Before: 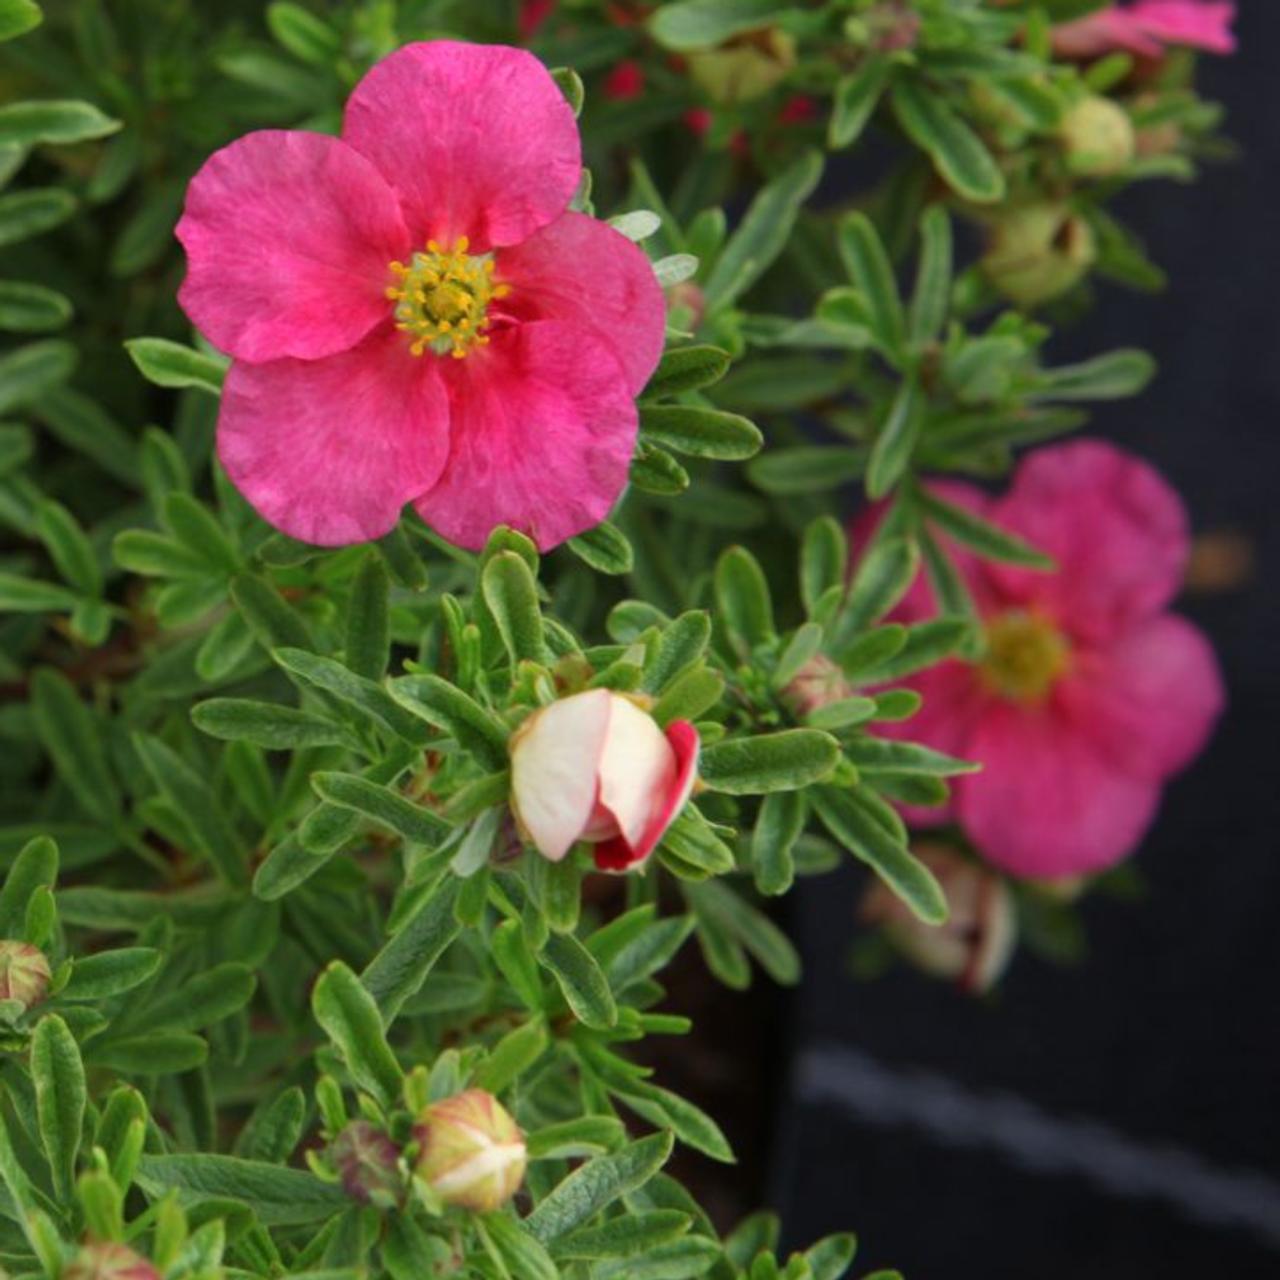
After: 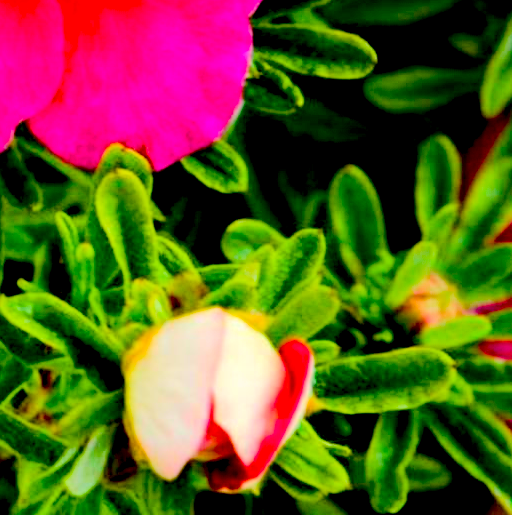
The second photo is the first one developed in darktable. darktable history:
crop: left 30.175%, top 29.779%, right 29.781%, bottom 29.949%
color balance rgb: linear chroma grading › global chroma 14.635%, perceptual saturation grading › global saturation 30.02%, global vibrance 20%
exposure: black level correction 0.056, exposure -0.03 EV, compensate highlight preservation false
tone equalizer: -7 EV 0.156 EV, -6 EV 0.604 EV, -5 EV 1.12 EV, -4 EV 1.36 EV, -3 EV 1.12 EV, -2 EV 0.6 EV, -1 EV 0.158 EV, edges refinement/feathering 500, mask exposure compensation -1.57 EV, preserve details no
